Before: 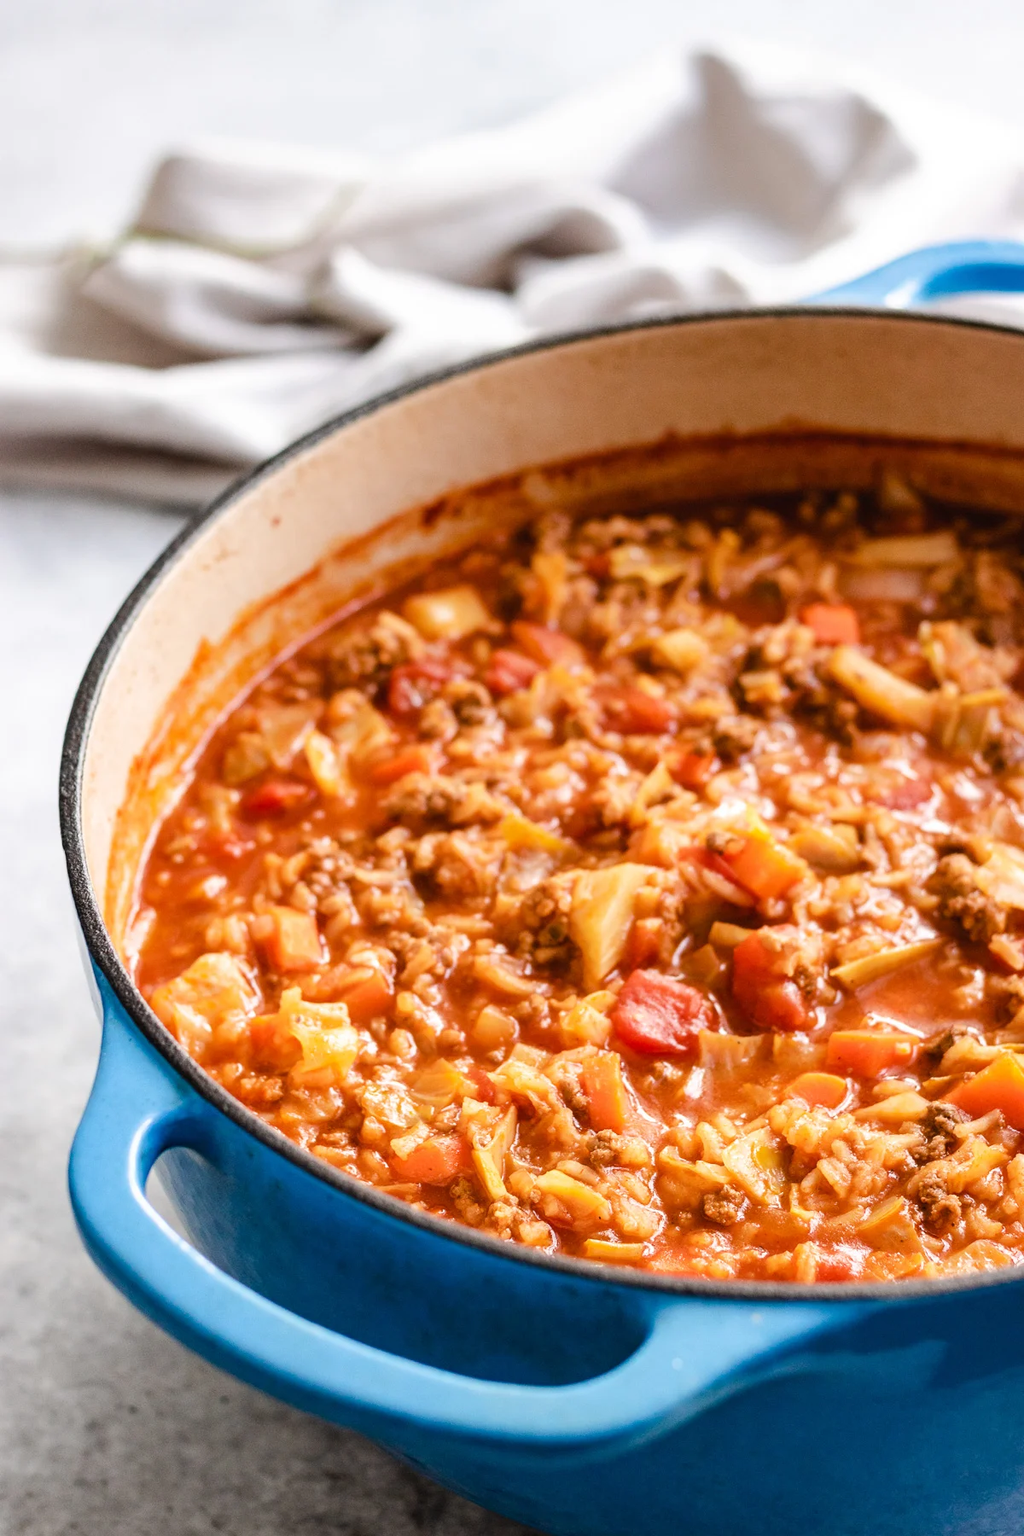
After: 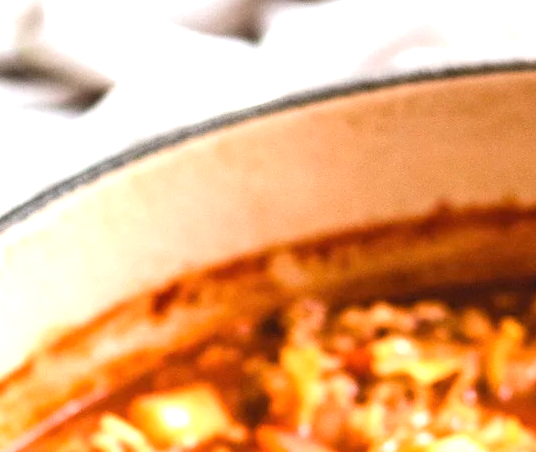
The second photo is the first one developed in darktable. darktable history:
crop: left 28.64%, top 16.832%, right 26.637%, bottom 58.055%
exposure: black level correction 0, exposure 1.2 EV, compensate exposure bias true, compensate highlight preservation false
